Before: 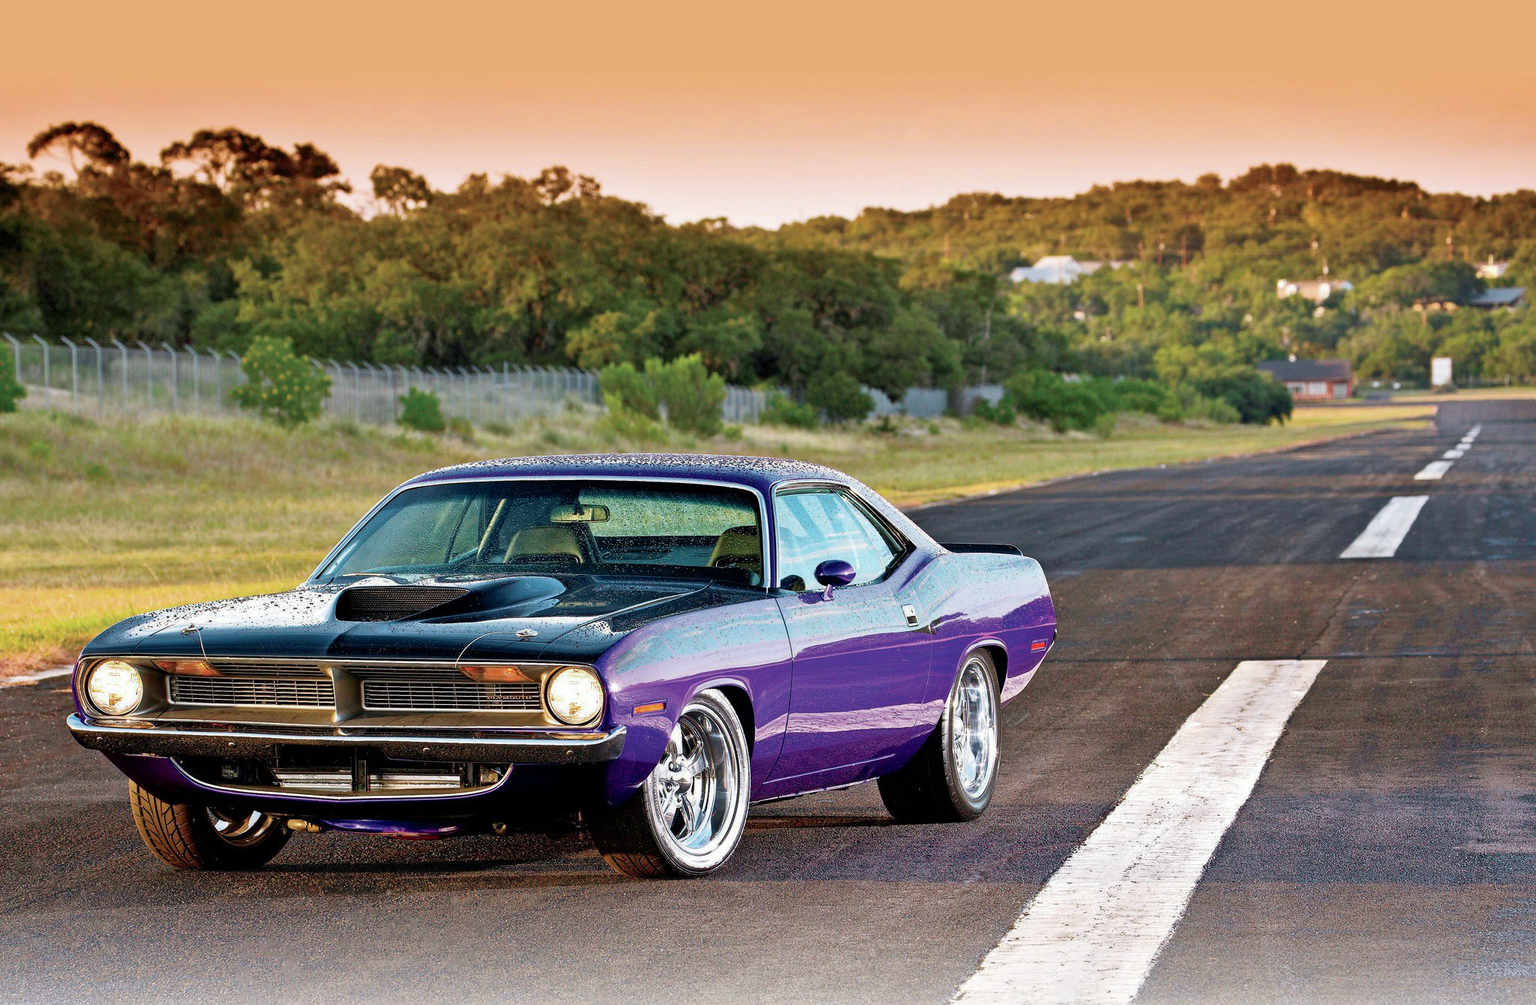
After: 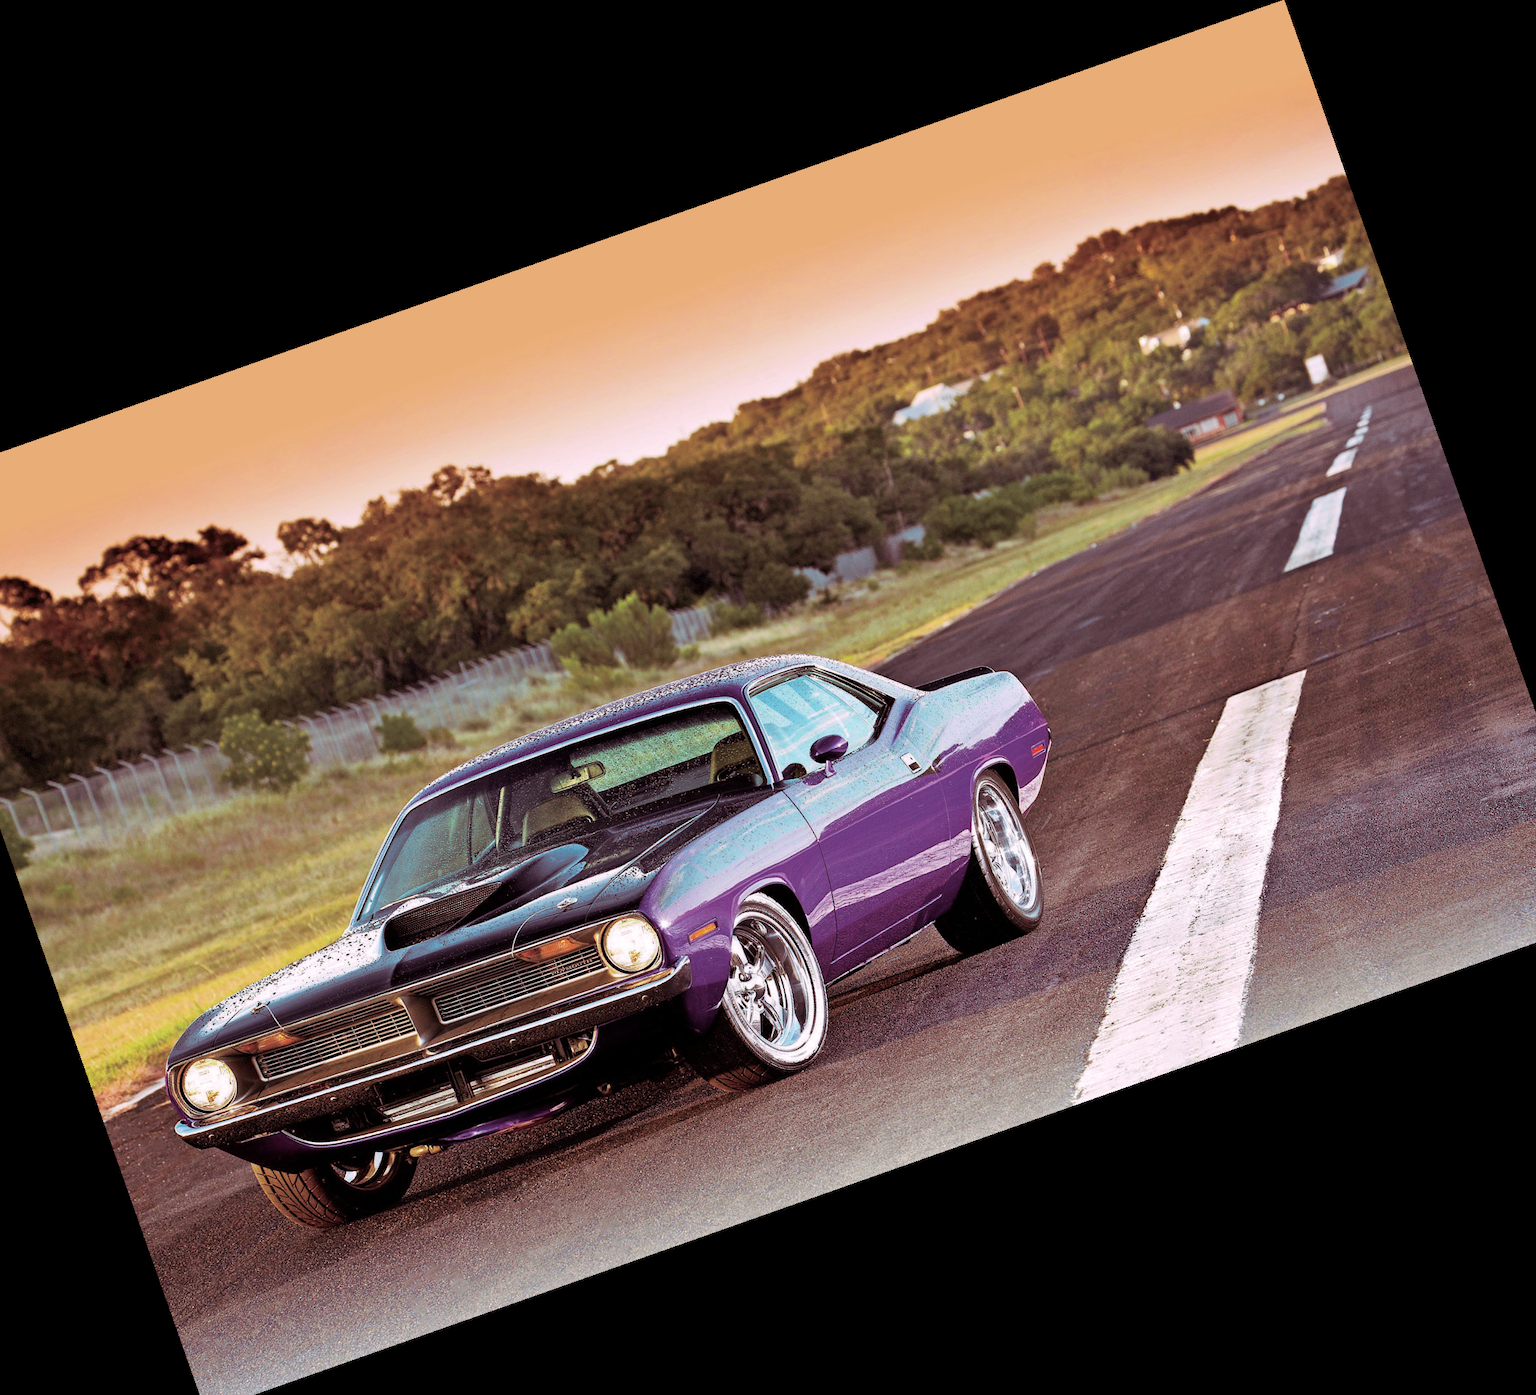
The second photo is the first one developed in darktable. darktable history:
split-toning: highlights › hue 298.8°, highlights › saturation 0.73, compress 41.76%
crop and rotate: angle 19.43°, left 6.812%, right 4.125%, bottom 1.087%
